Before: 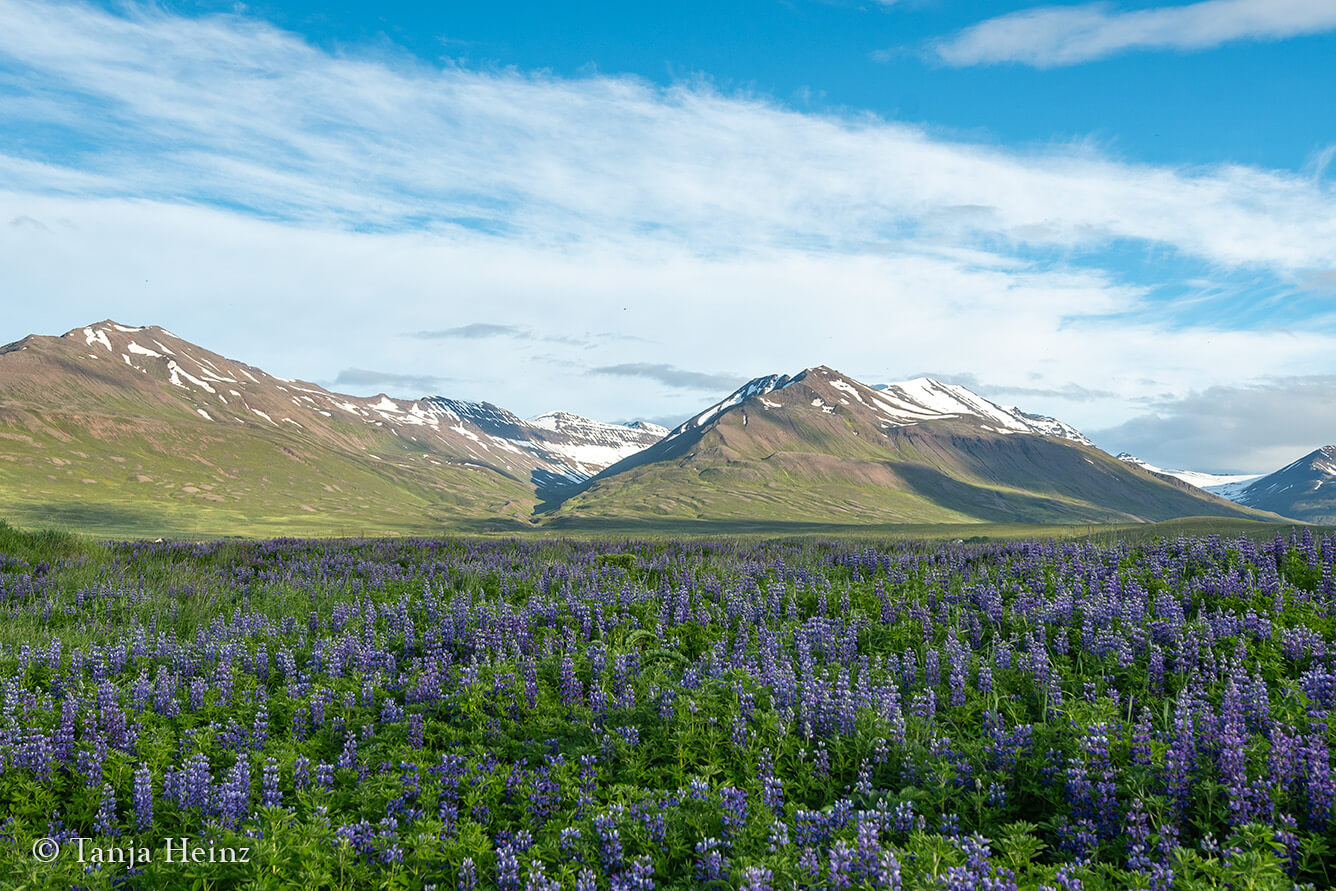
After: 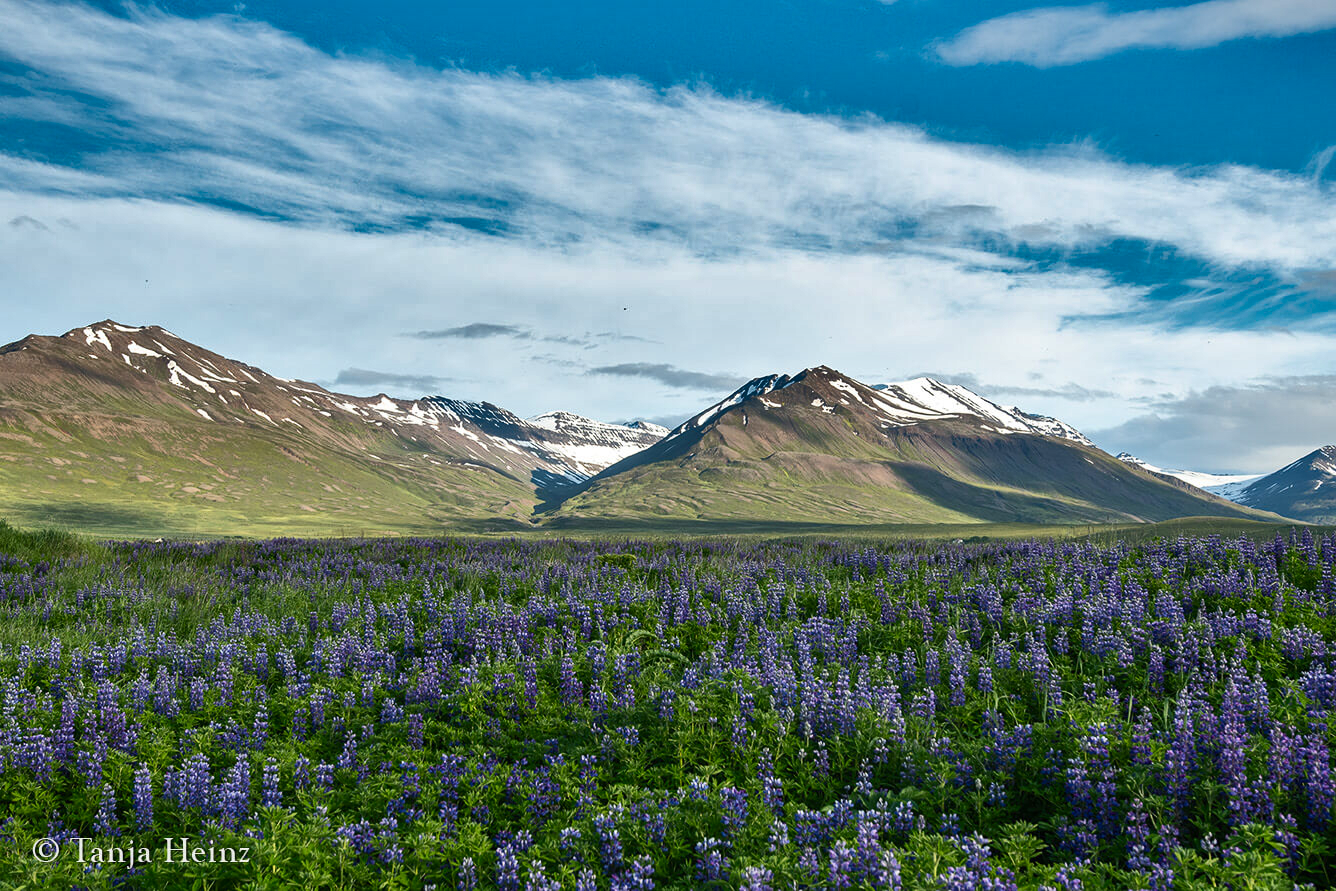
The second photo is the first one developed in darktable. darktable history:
shadows and highlights: shadows 24.48, highlights -78.12, soften with gaussian
tone curve: curves: ch0 [(0, 0) (0.003, 0.003) (0.011, 0.011) (0.025, 0.022) (0.044, 0.039) (0.069, 0.055) (0.1, 0.074) (0.136, 0.101) (0.177, 0.134) (0.224, 0.171) (0.277, 0.216) (0.335, 0.277) (0.399, 0.345) (0.468, 0.427) (0.543, 0.526) (0.623, 0.636) (0.709, 0.731) (0.801, 0.822) (0.898, 0.917) (1, 1)], color space Lab, independent channels, preserve colors none
